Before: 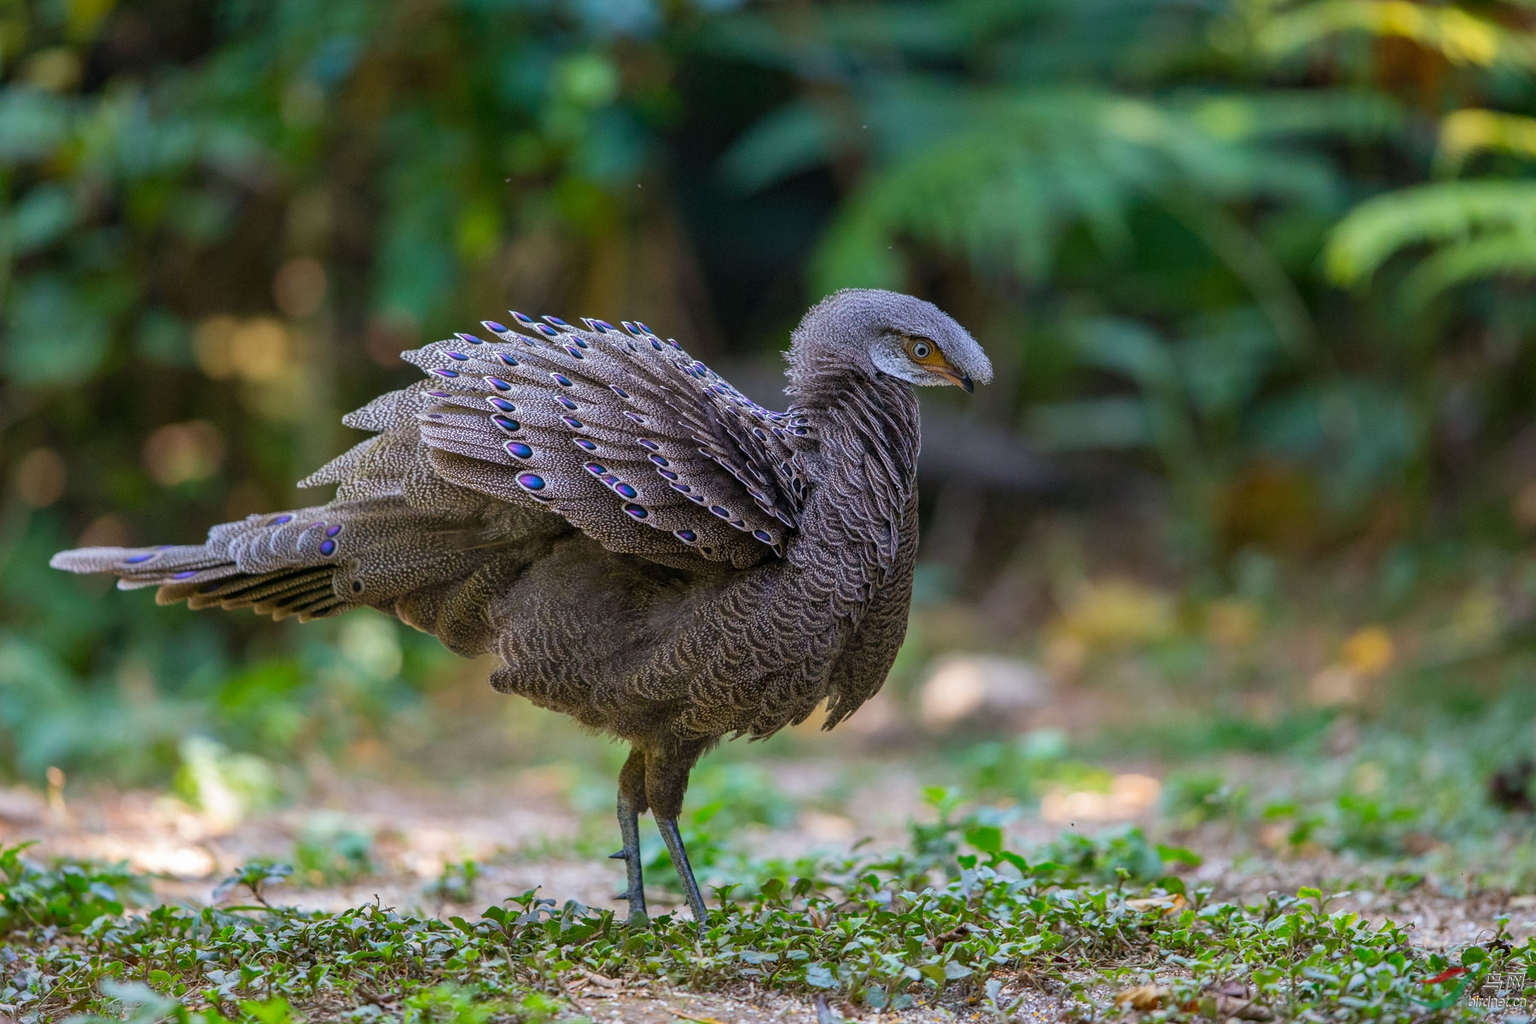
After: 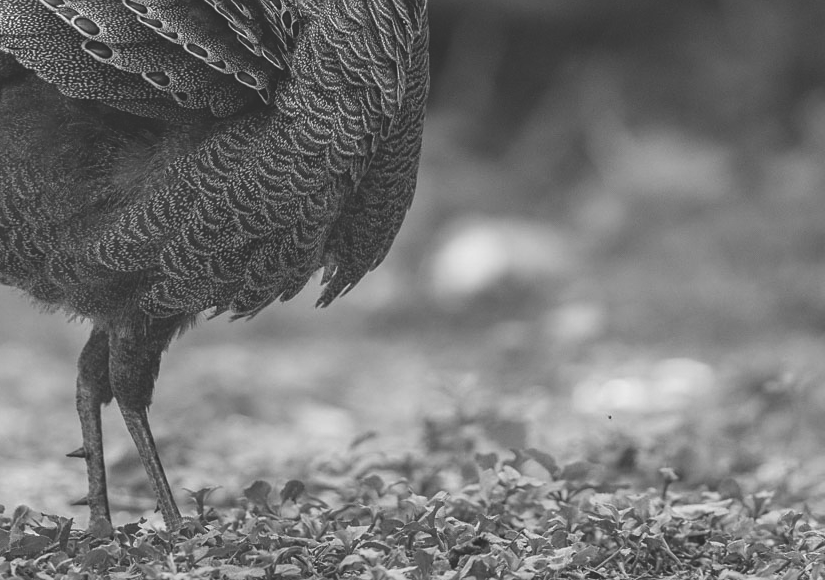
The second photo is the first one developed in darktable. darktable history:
monochrome: size 1
crop: left 35.976%, top 45.819%, right 18.162%, bottom 5.807%
exposure: black level correction -0.028, compensate highlight preservation false
sharpen: amount 0.2
